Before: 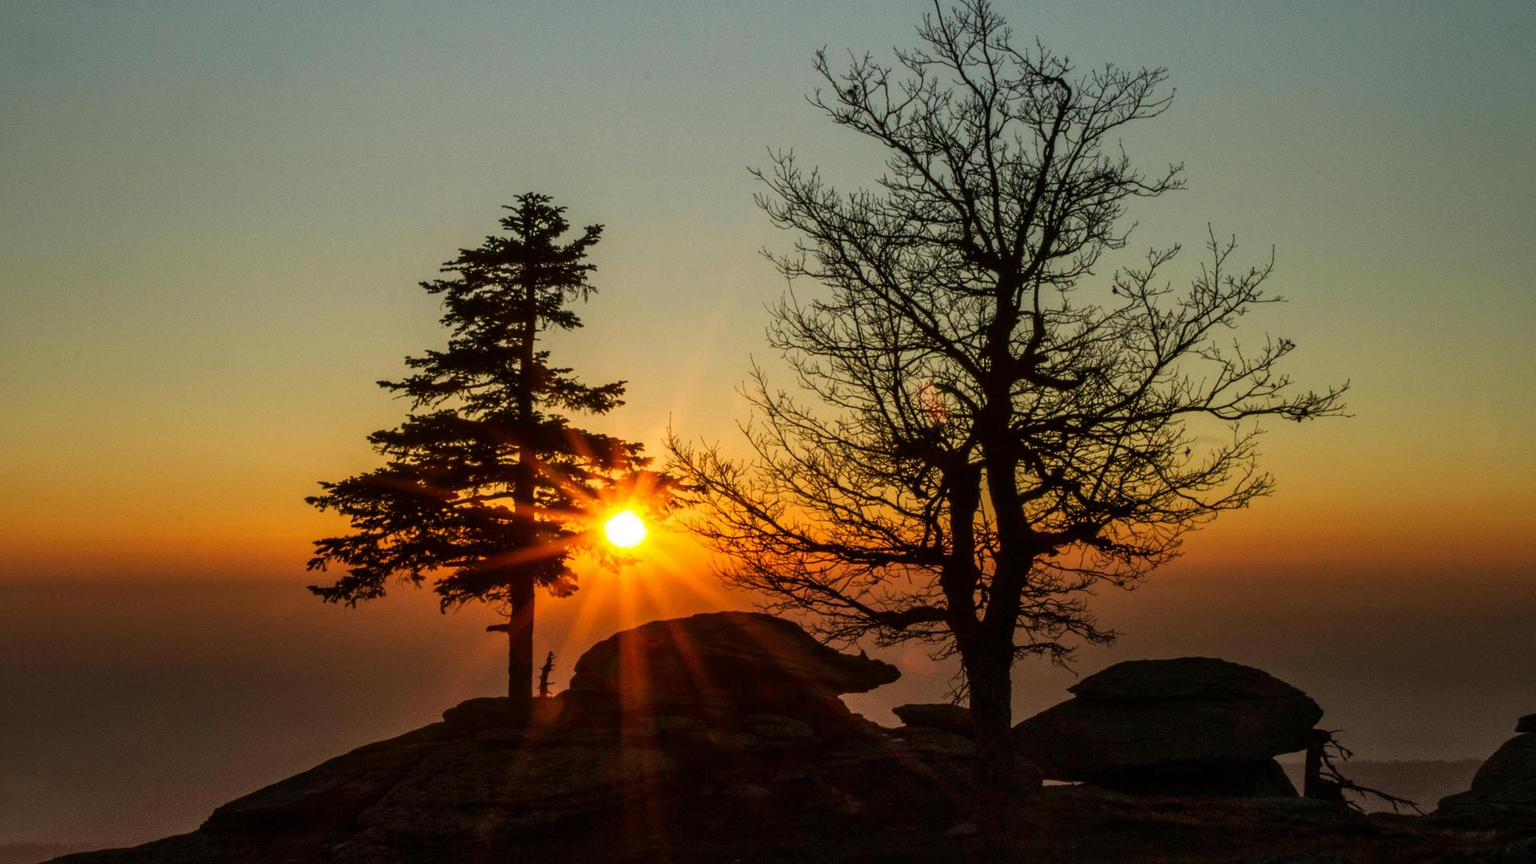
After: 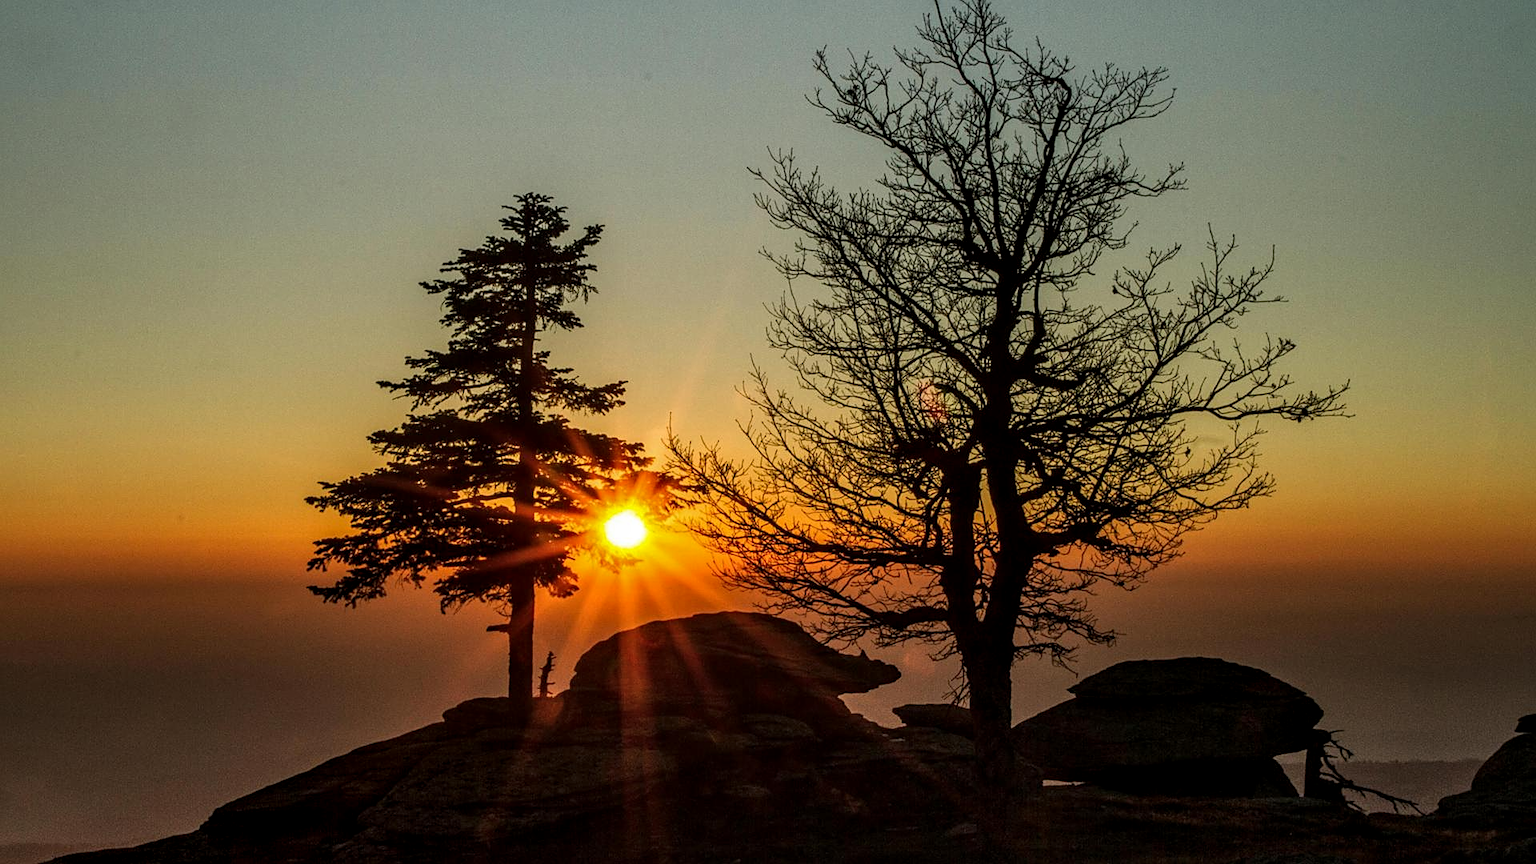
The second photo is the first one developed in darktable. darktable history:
local contrast: highlights 28%, detail 130%
sharpen: on, module defaults
